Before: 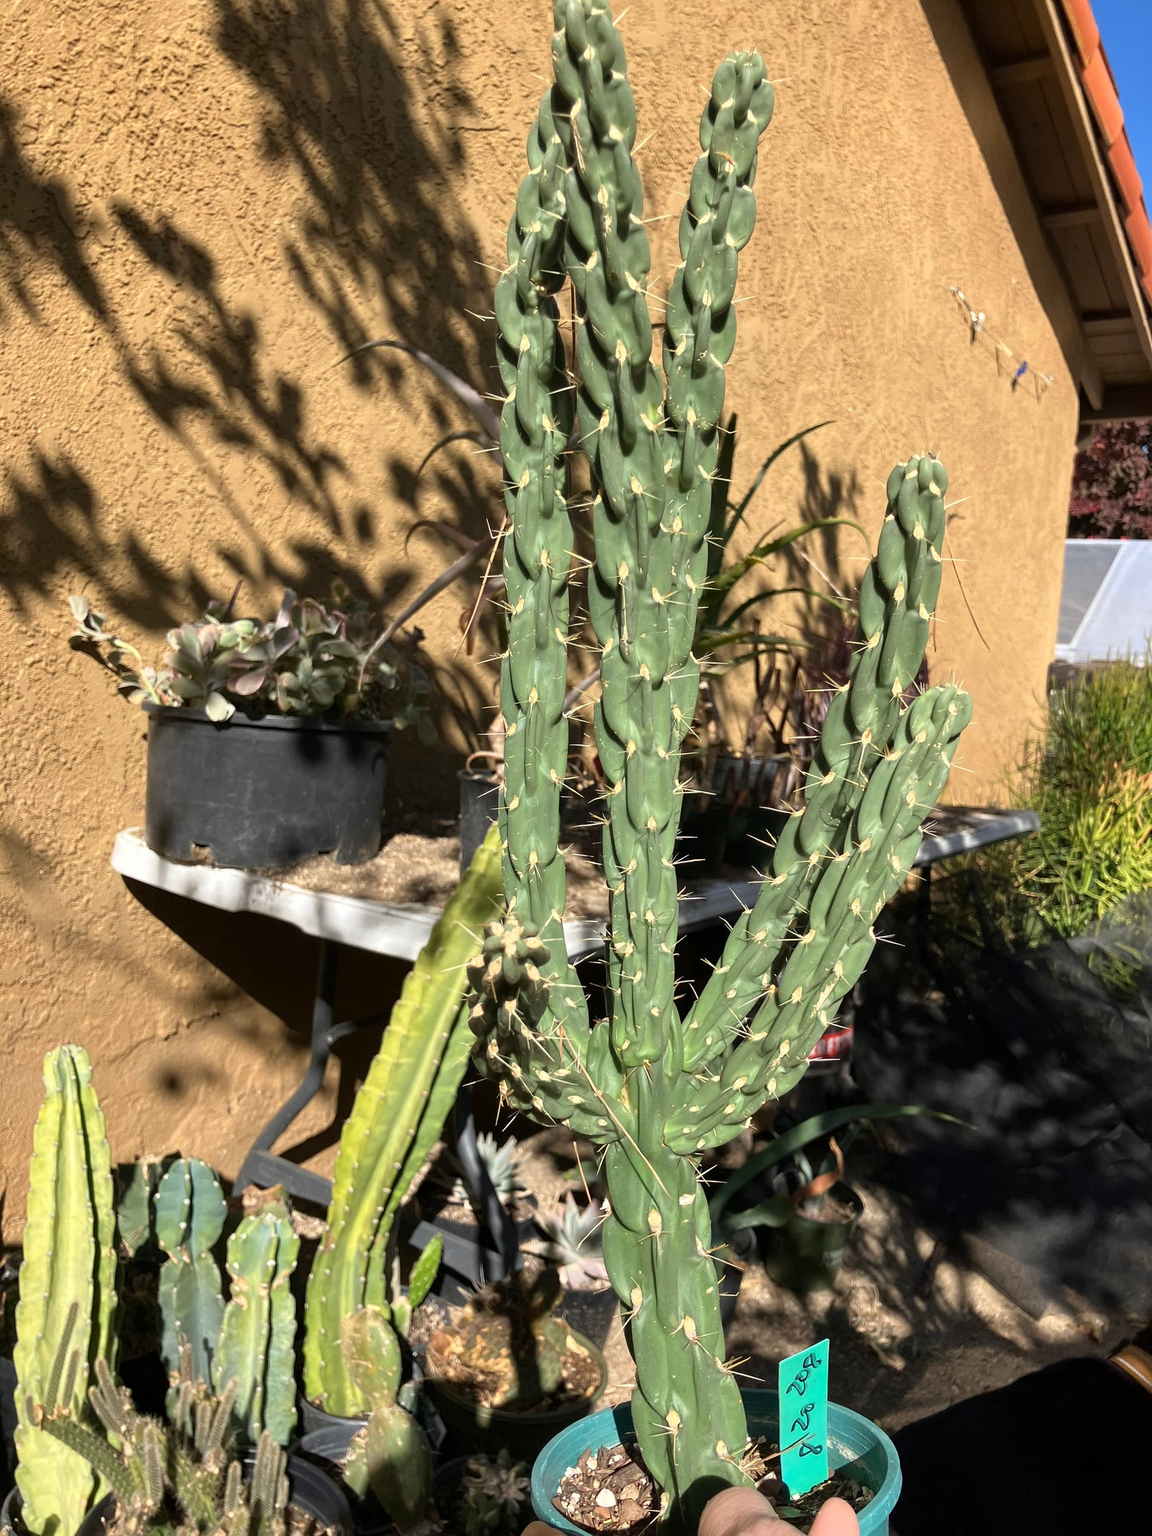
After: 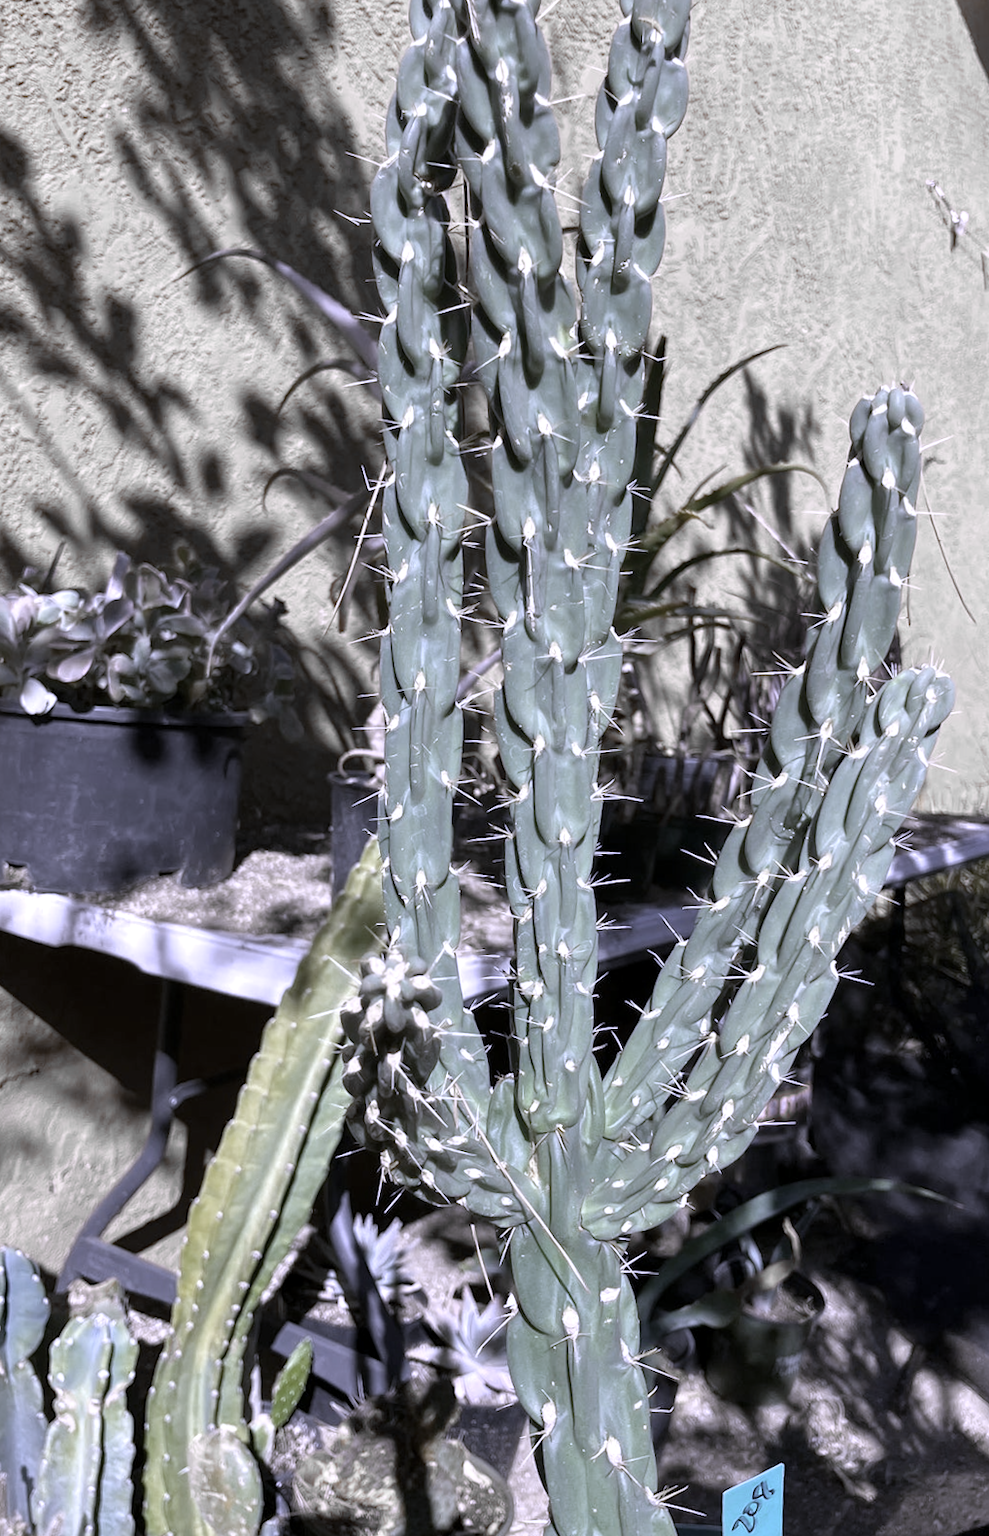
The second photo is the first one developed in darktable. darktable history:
white balance: red 0.98, blue 1.61
color zones: curves: ch0 [(0, 0.487) (0.241, 0.395) (0.434, 0.373) (0.658, 0.412) (0.838, 0.487)]; ch1 [(0, 0) (0.053, 0.053) (0.211, 0.202) (0.579, 0.259) (0.781, 0.241)]
crop and rotate: angle -3.27°, left 14.277%, top 0.028%, right 10.766%, bottom 0.028%
rotate and perspective: rotation -3.52°, crop left 0.036, crop right 0.964, crop top 0.081, crop bottom 0.919
exposure: black level correction 0.001, exposure 0.191 EV, compensate highlight preservation false
